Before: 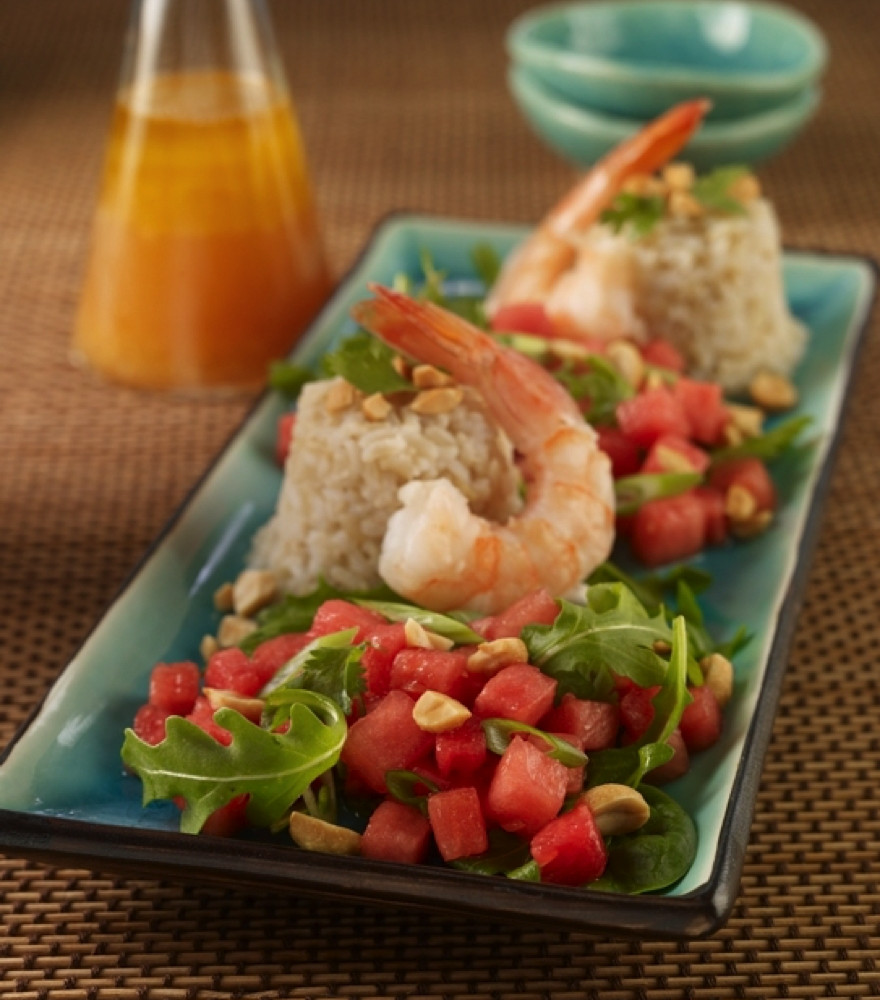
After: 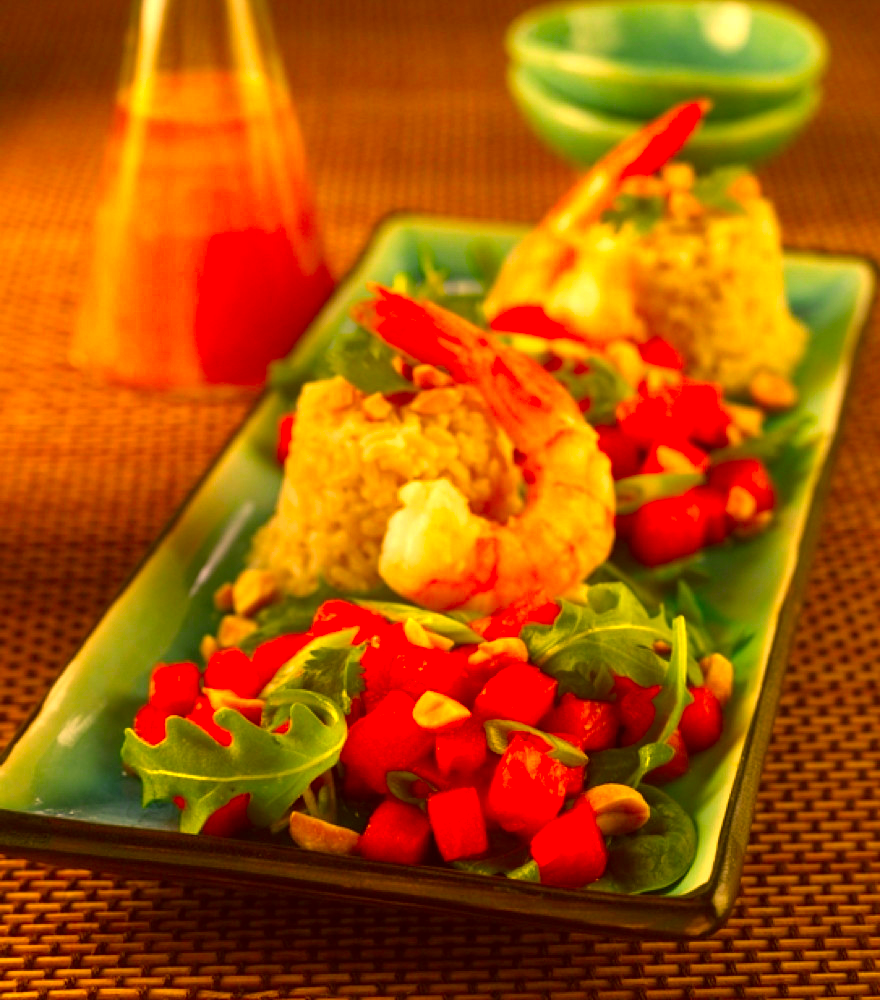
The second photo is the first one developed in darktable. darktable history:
color correction: highlights a* 10.67, highlights b* 30.09, shadows a* 2.64, shadows b* 16.72, saturation 1.73
exposure: exposure 0.651 EV, compensate exposure bias true, compensate highlight preservation false
local contrast: mode bilateral grid, contrast 21, coarseness 51, detail 119%, midtone range 0.2
